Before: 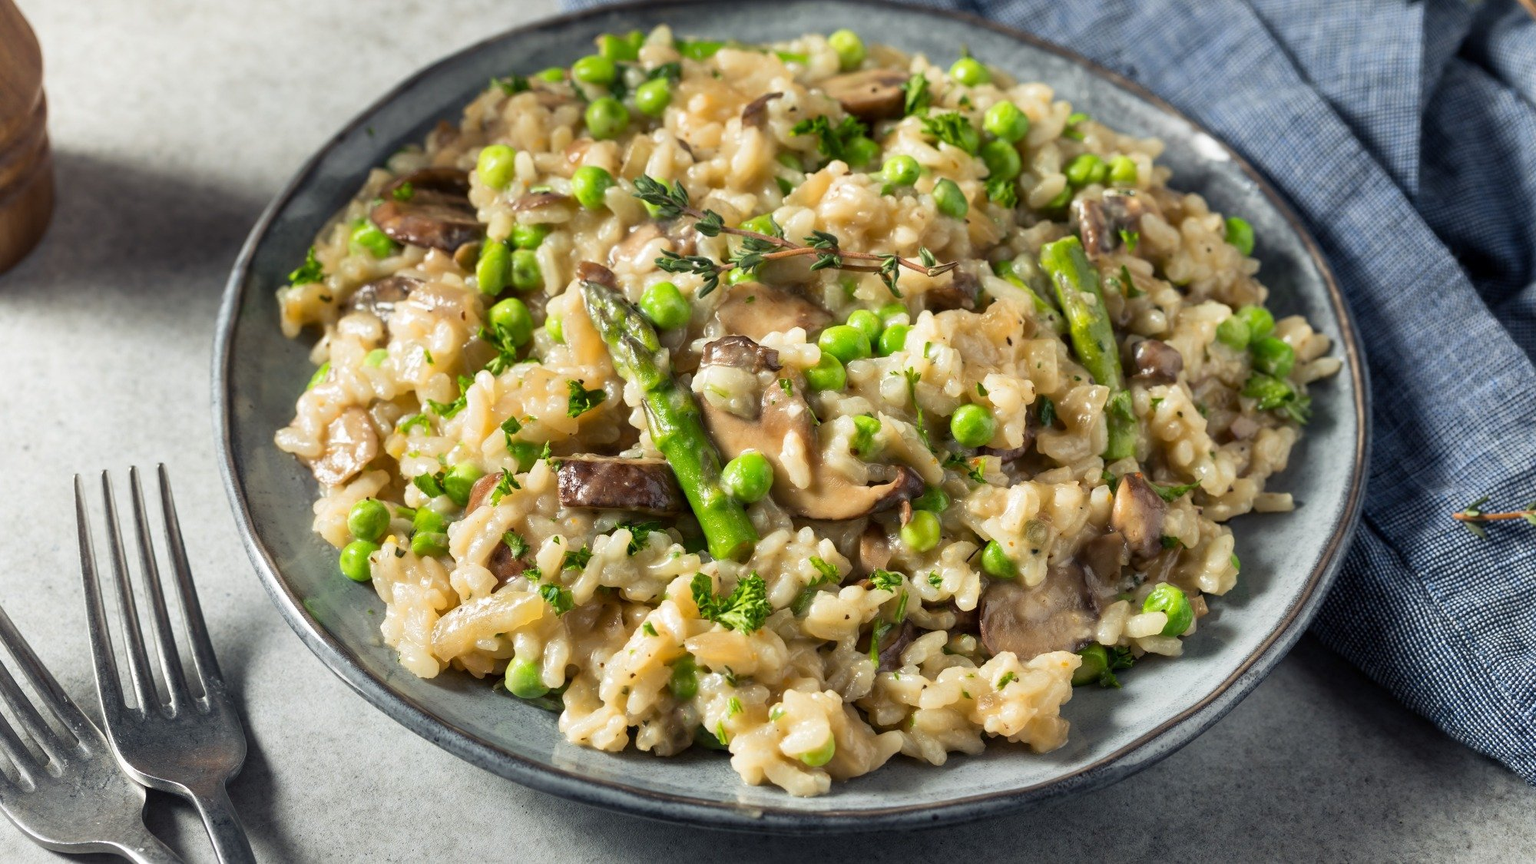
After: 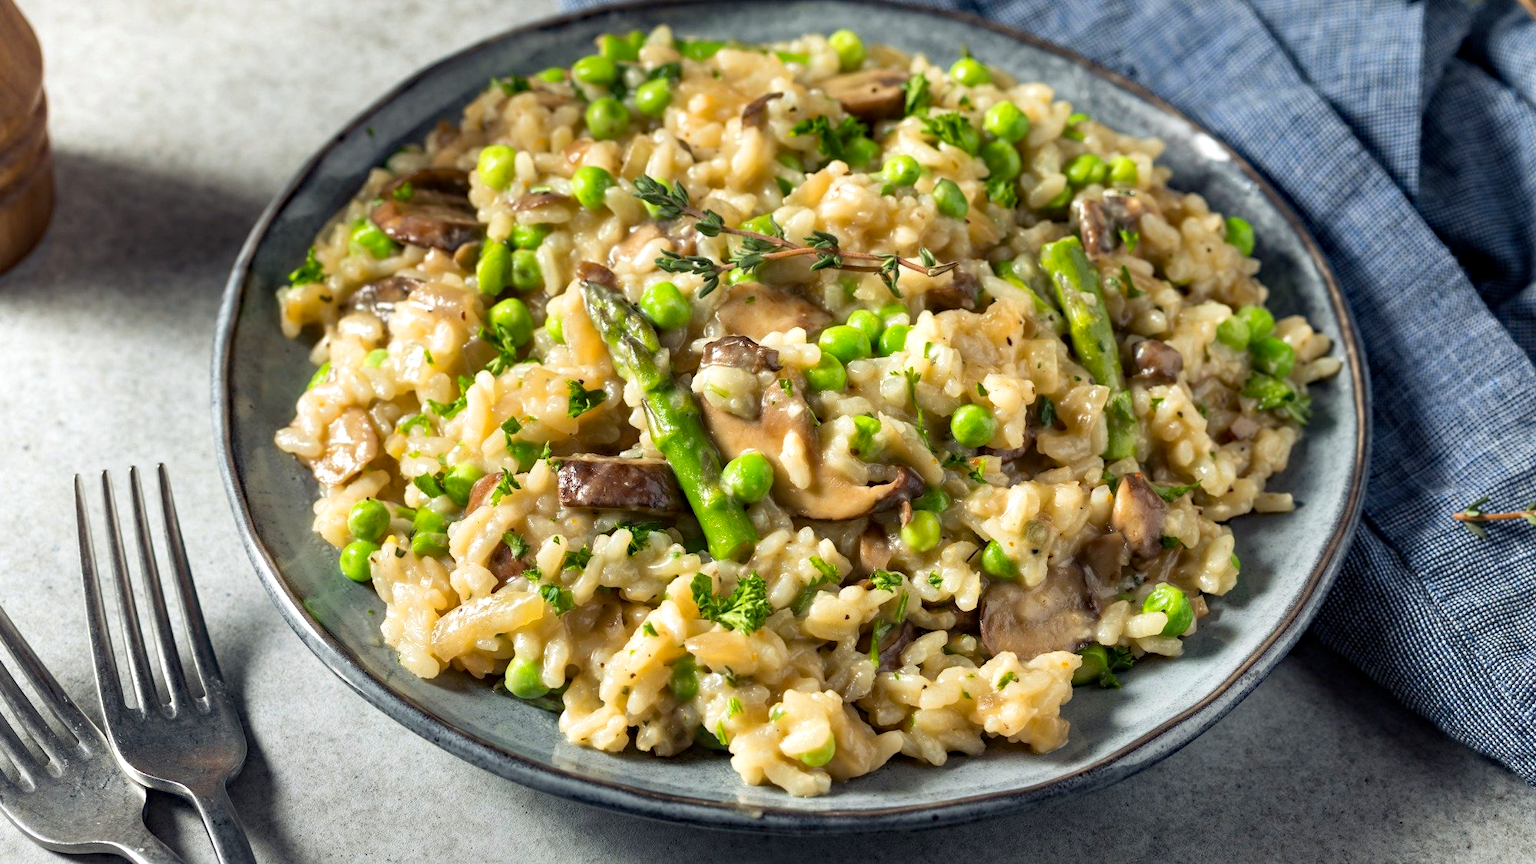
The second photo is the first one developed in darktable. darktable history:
exposure: black level correction 0.001, exposure 0.191 EV, compensate highlight preservation false
haze removal: strength 0.29, distance 0.25, compatibility mode true, adaptive false
